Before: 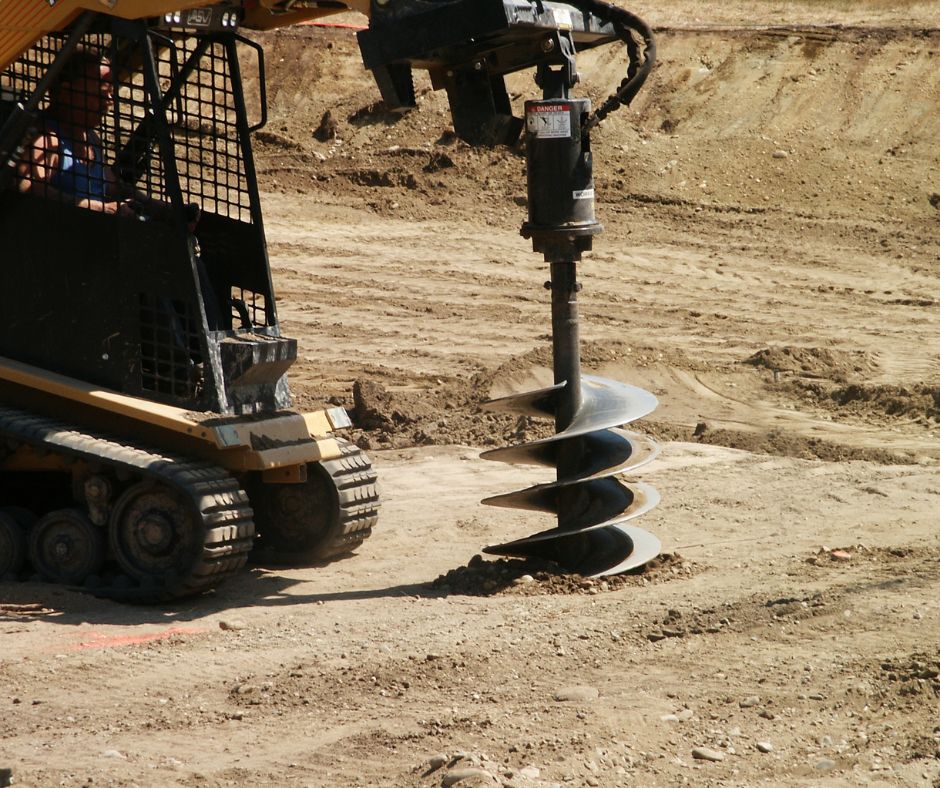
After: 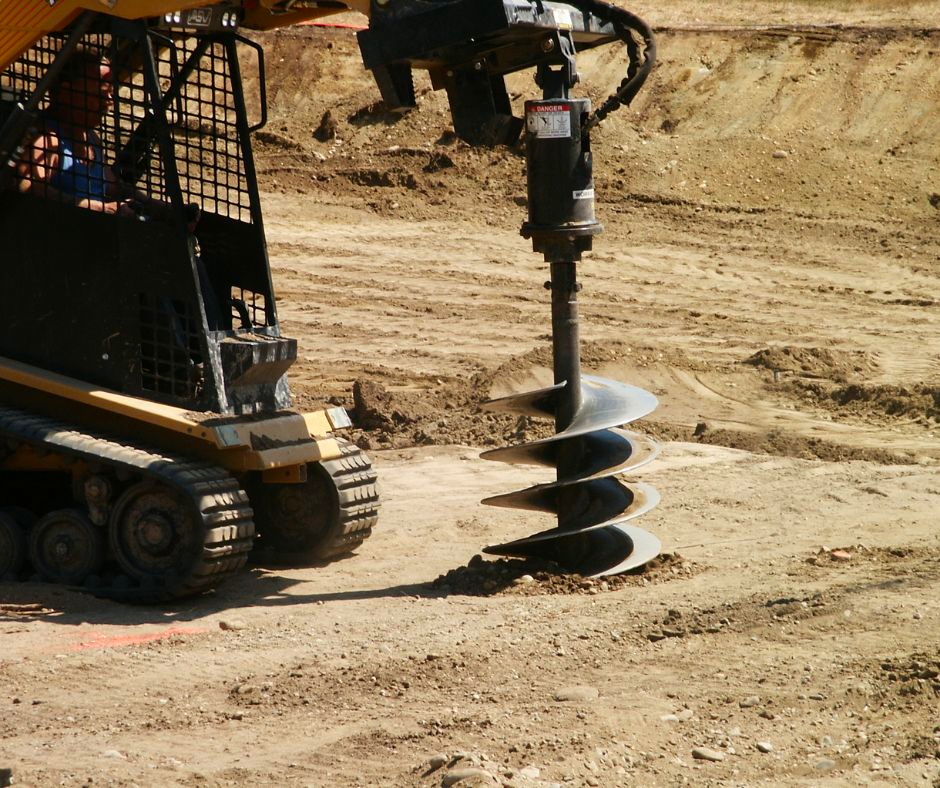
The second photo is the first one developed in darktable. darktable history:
contrast brightness saturation: contrast 0.08, saturation 0.204
